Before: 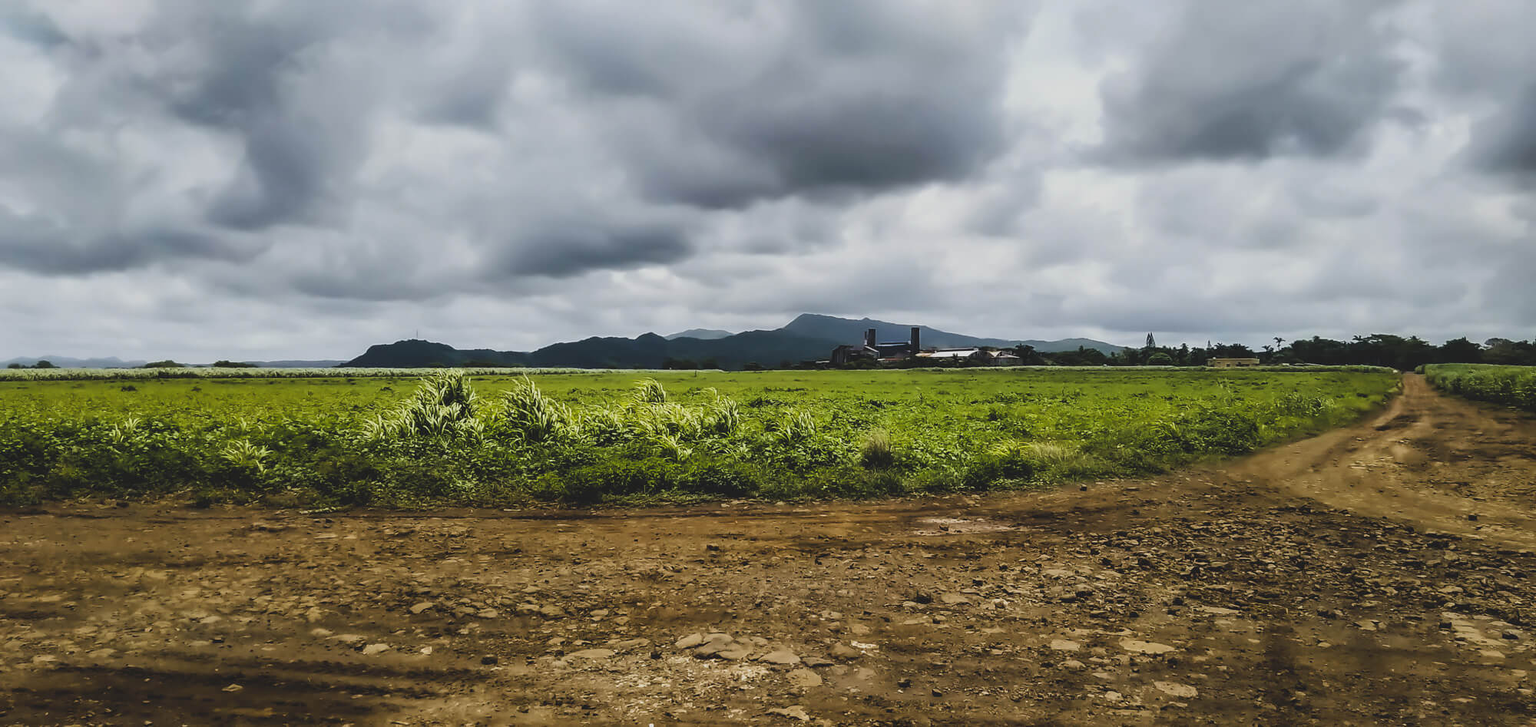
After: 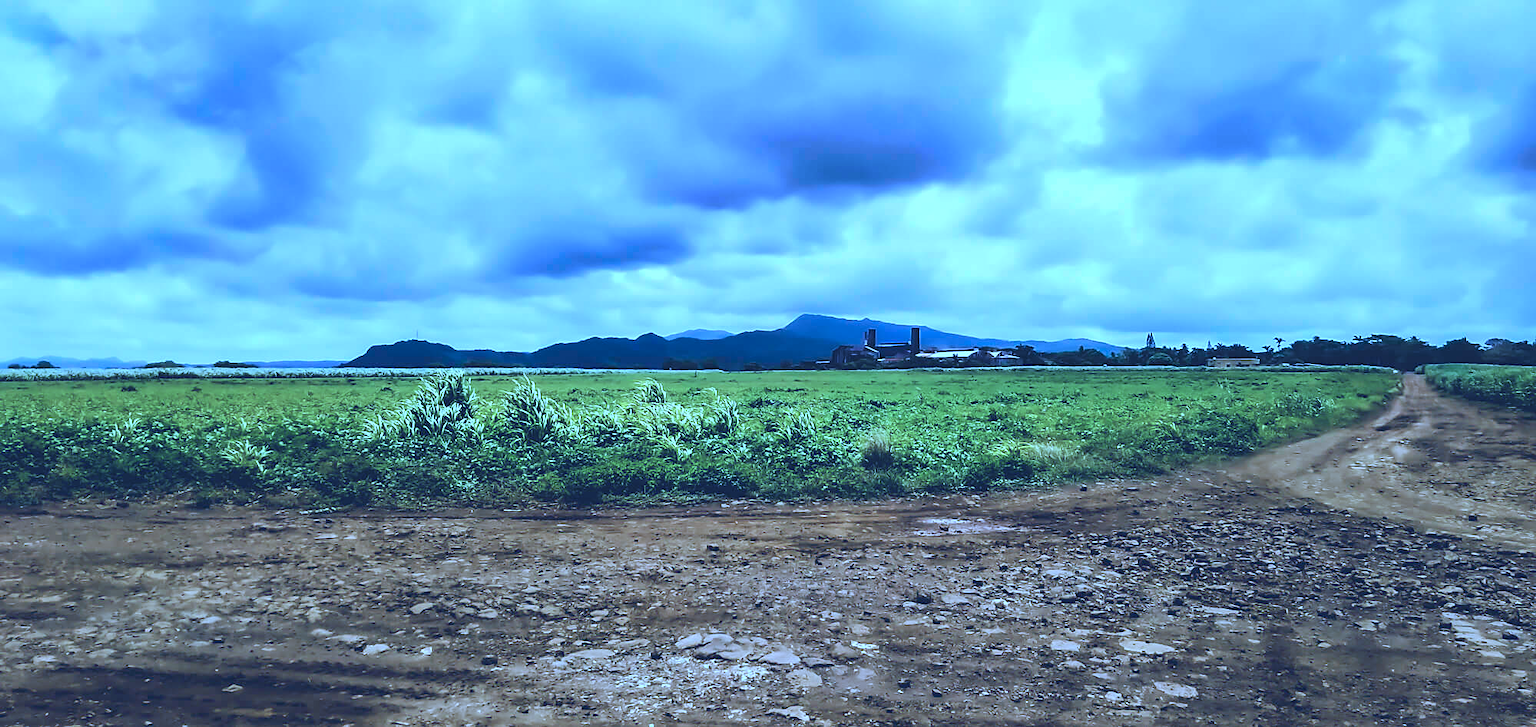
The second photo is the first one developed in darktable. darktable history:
tone equalizer: edges refinement/feathering 500, mask exposure compensation -1.57 EV, preserve details no
color calibration: illuminant custom, x 0.461, y 0.428, temperature 2640.72 K
exposure: exposure 0.6 EV, compensate exposure bias true, compensate highlight preservation false
sharpen: amount 0.207
